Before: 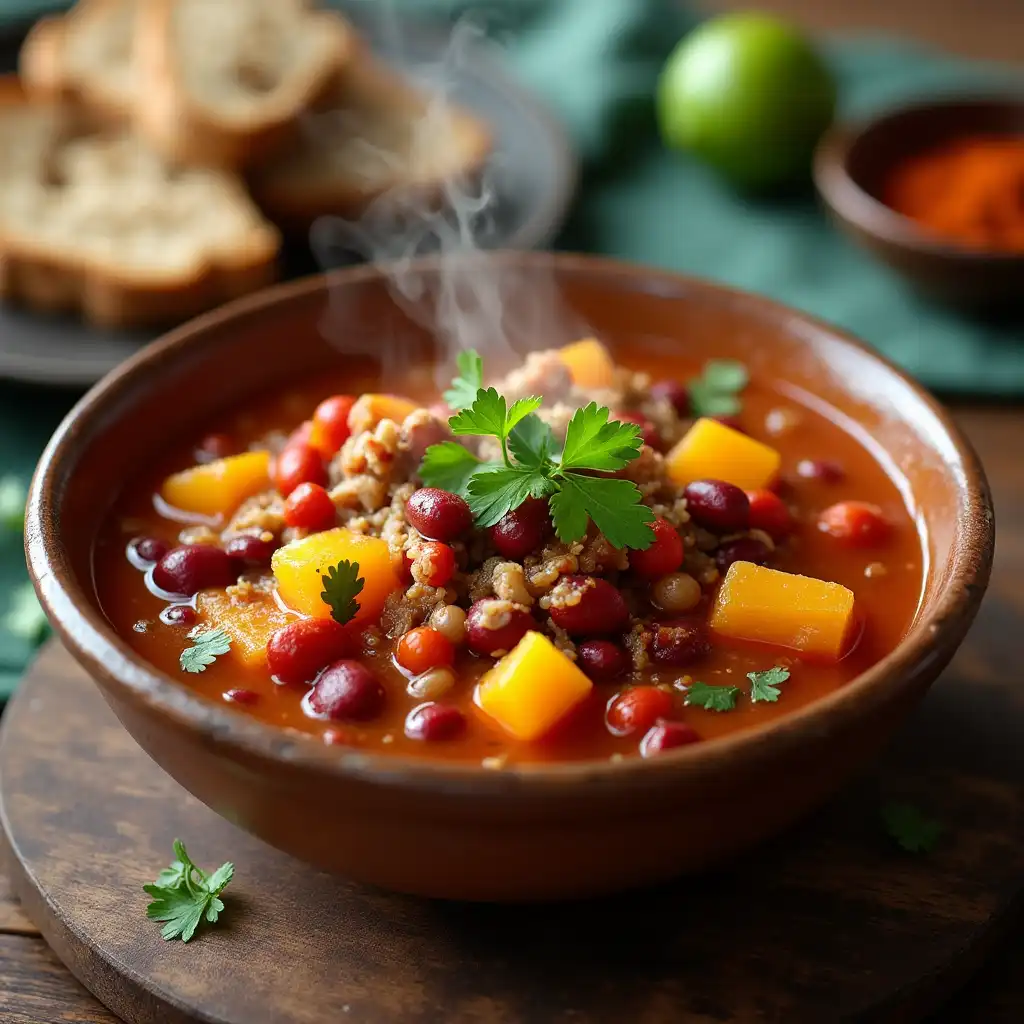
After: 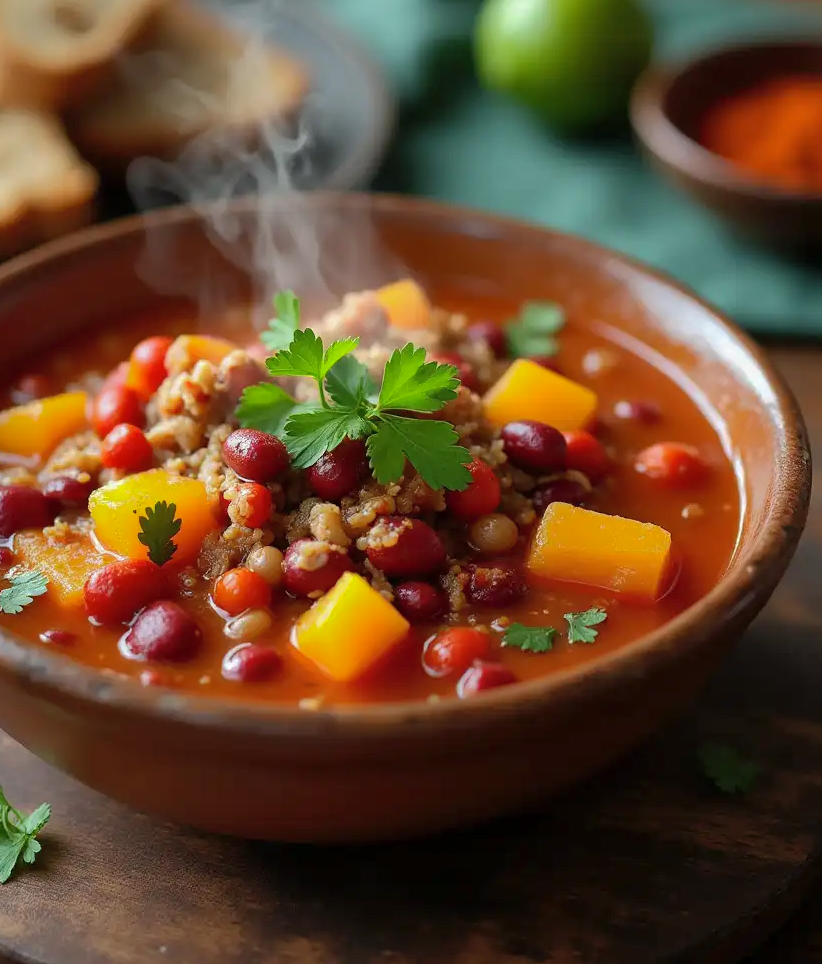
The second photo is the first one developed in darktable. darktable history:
shadows and highlights: shadows 40, highlights -60
crop and rotate: left 17.959%, top 5.771%, right 1.742%
